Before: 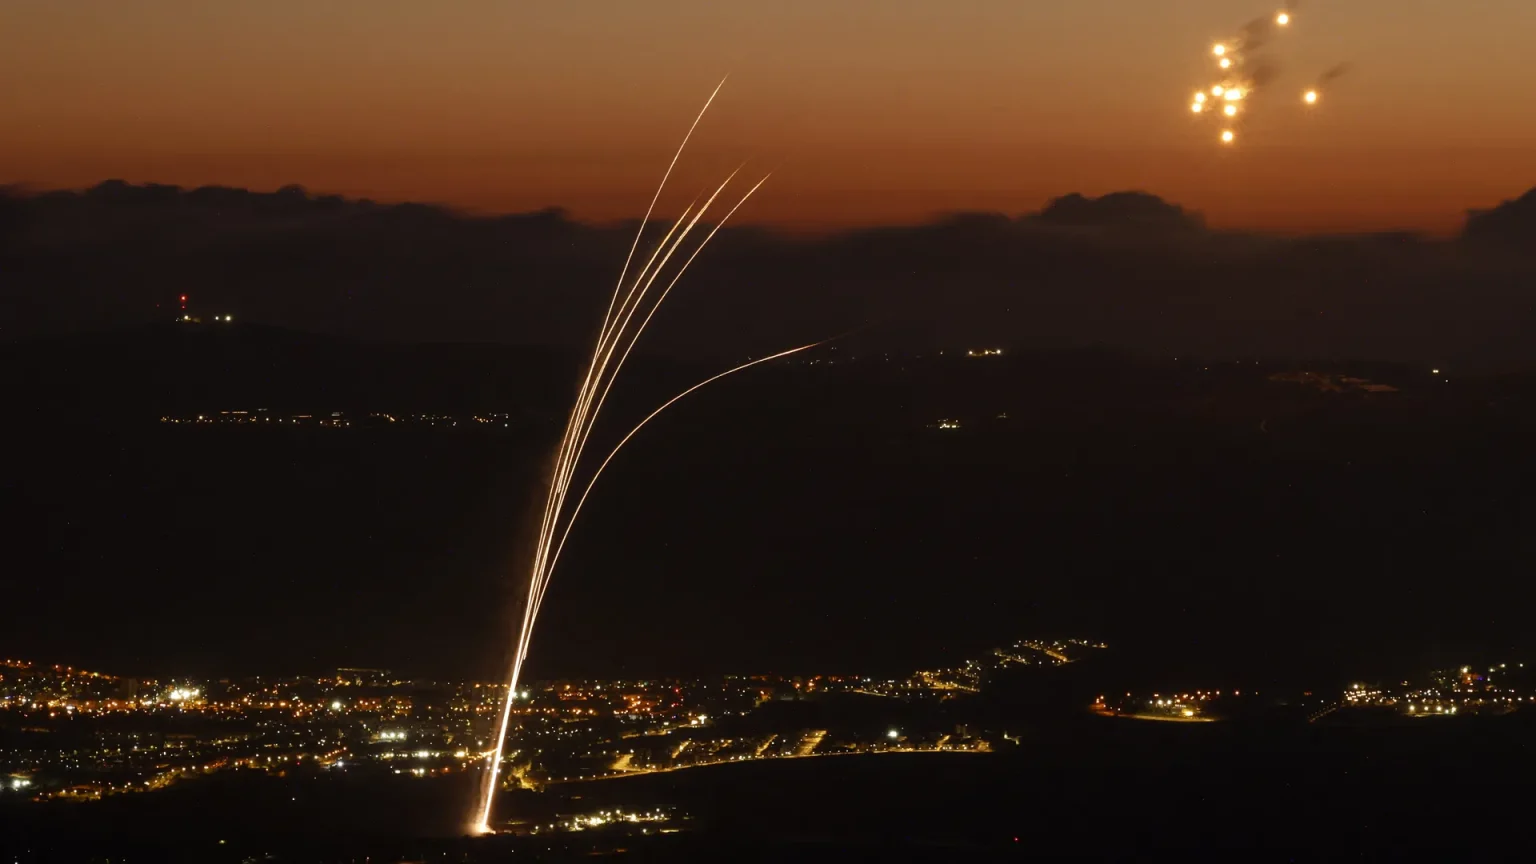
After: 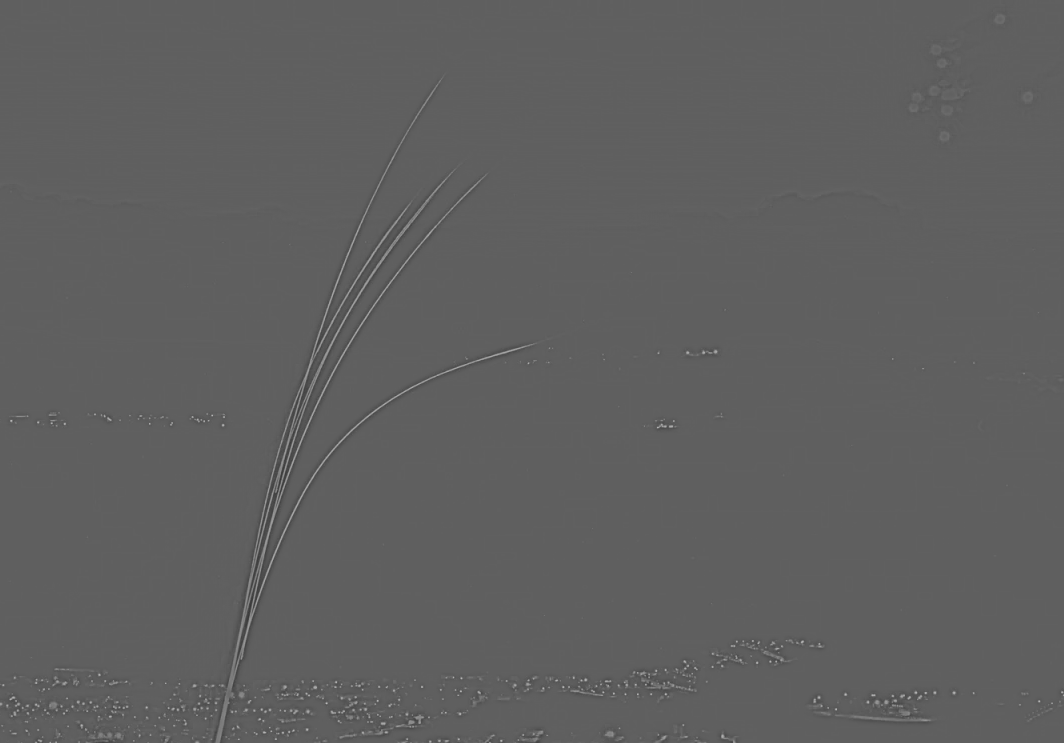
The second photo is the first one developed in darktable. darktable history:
crop: left 18.479%, right 12.2%, bottom 13.971%
color calibration: output R [1.063, -0.012, -0.003, 0], output G [0, 1.022, 0.021, 0], output B [-0.079, 0.047, 1, 0], illuminant custom, x 0.389, y 0.387, temperature 3838.64 K
highpass: sharpness 5.84%, contrast boost 8.44%
contrast brightness saturation: contrast 0.22, brightness -0.19, saturation 0.24
shadows and highlights: low approximation 0.01, soften with gaussian
